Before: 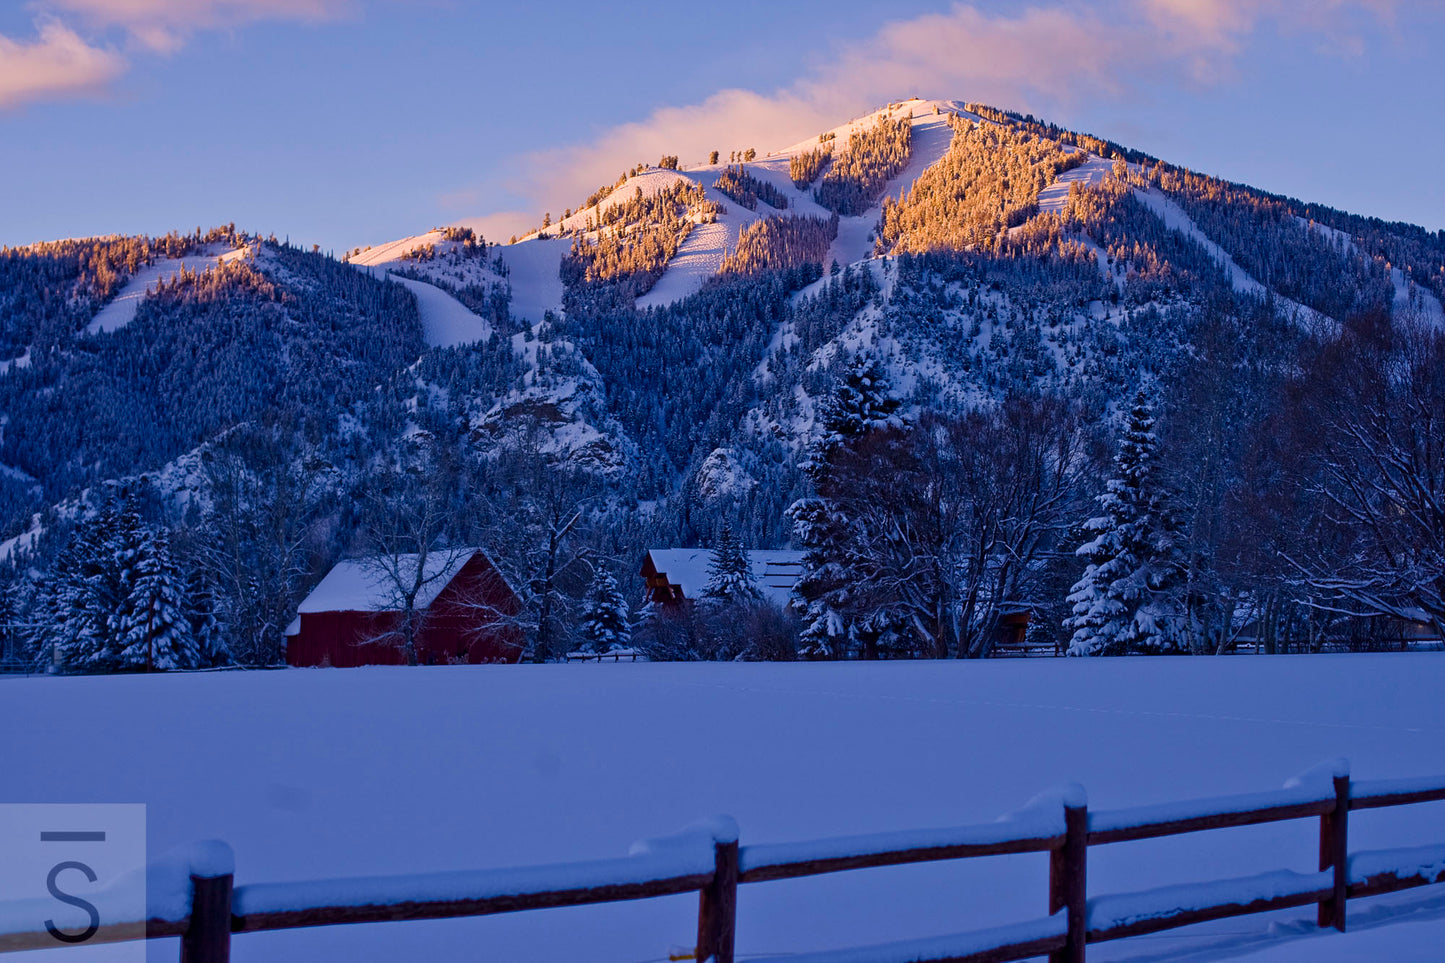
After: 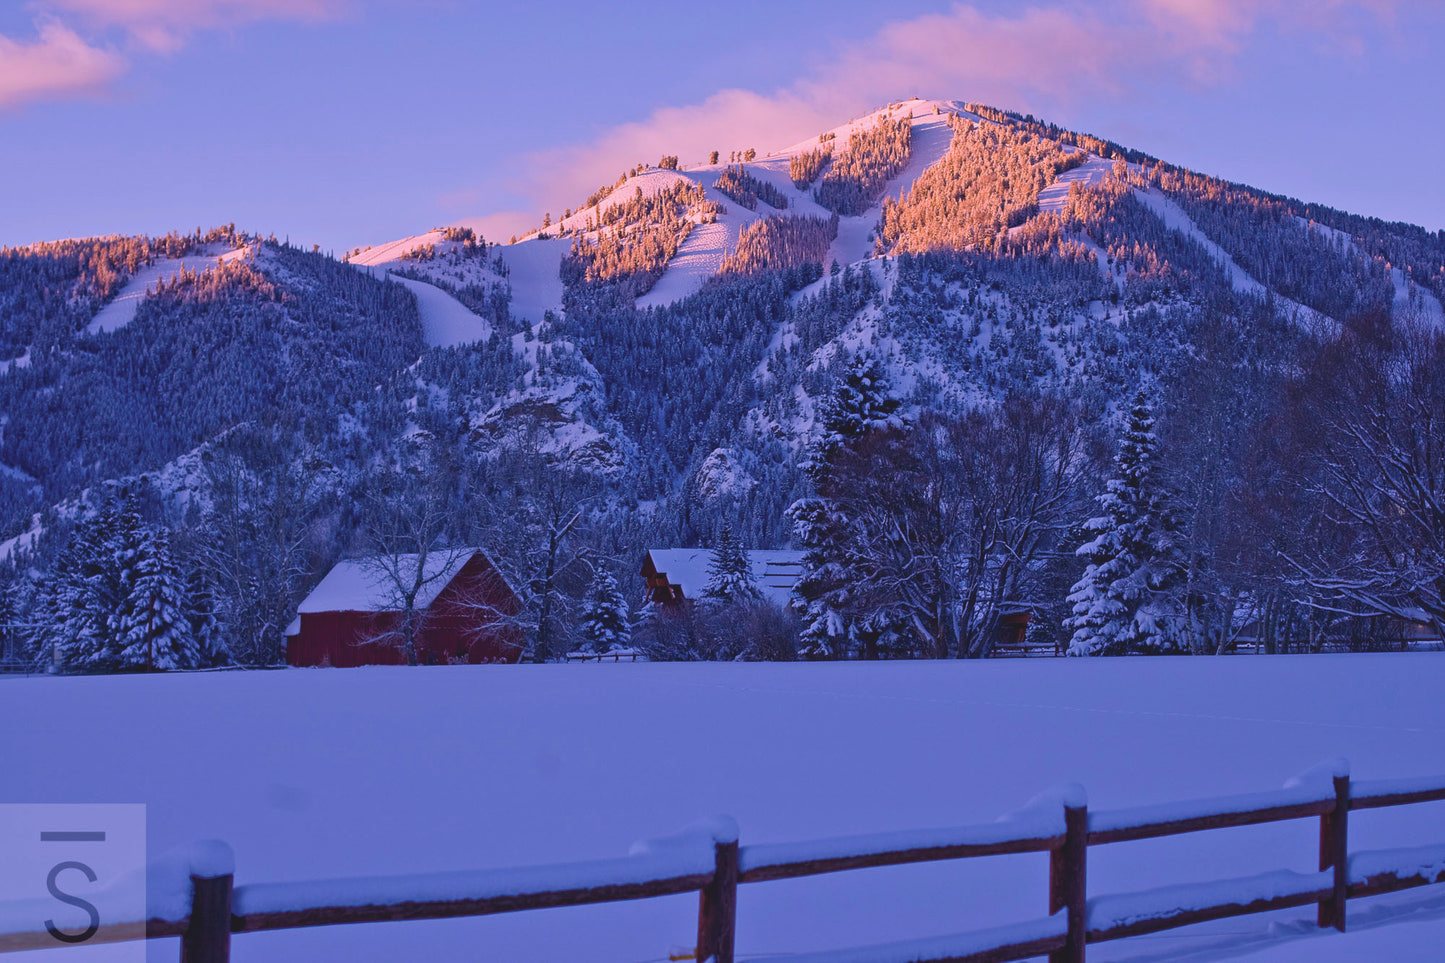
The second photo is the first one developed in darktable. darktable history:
contrast brightness saturation: contrast -0.169, brightness 0.043, saturation -0.125
color correction: highlights a* 15.45, highlights b* -20.08
